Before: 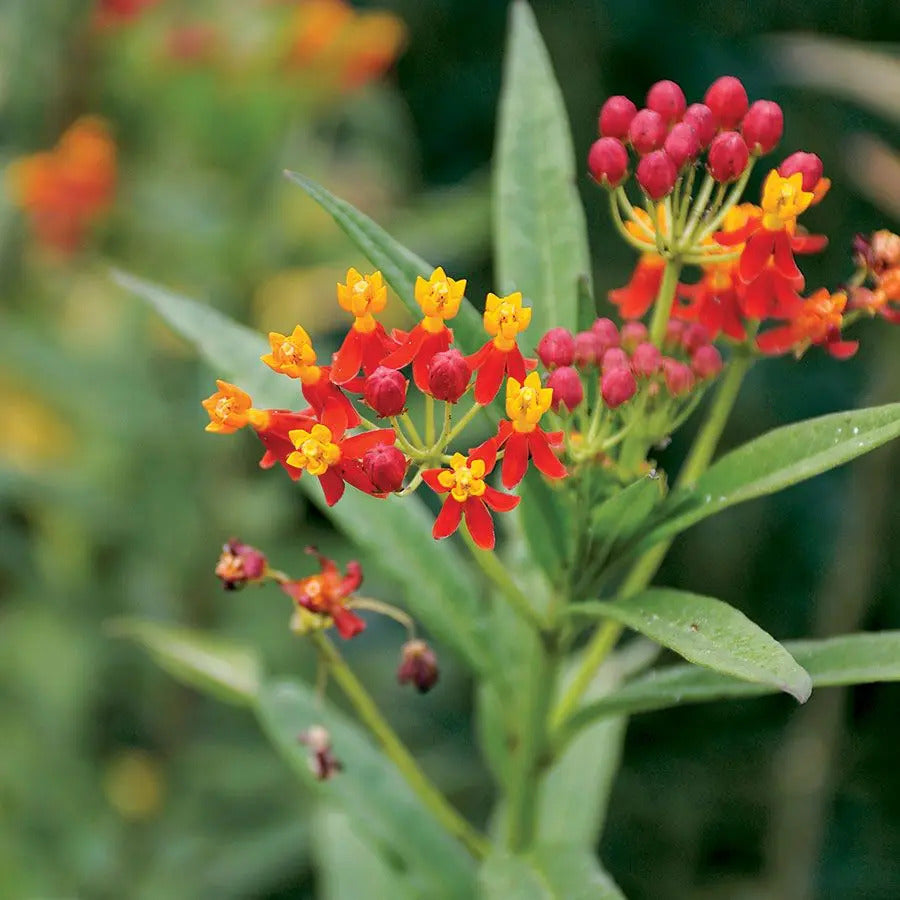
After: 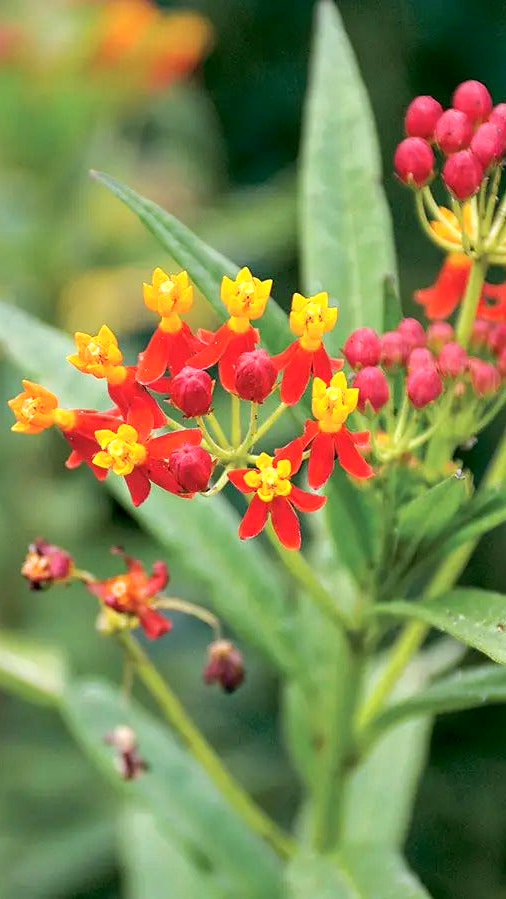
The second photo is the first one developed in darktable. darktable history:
exposure: black level correction 0.001, exposure 0.499 EV, compensate highlight preservation false
crop: left 21.661%, right 22.092%, bottom 0.004%
